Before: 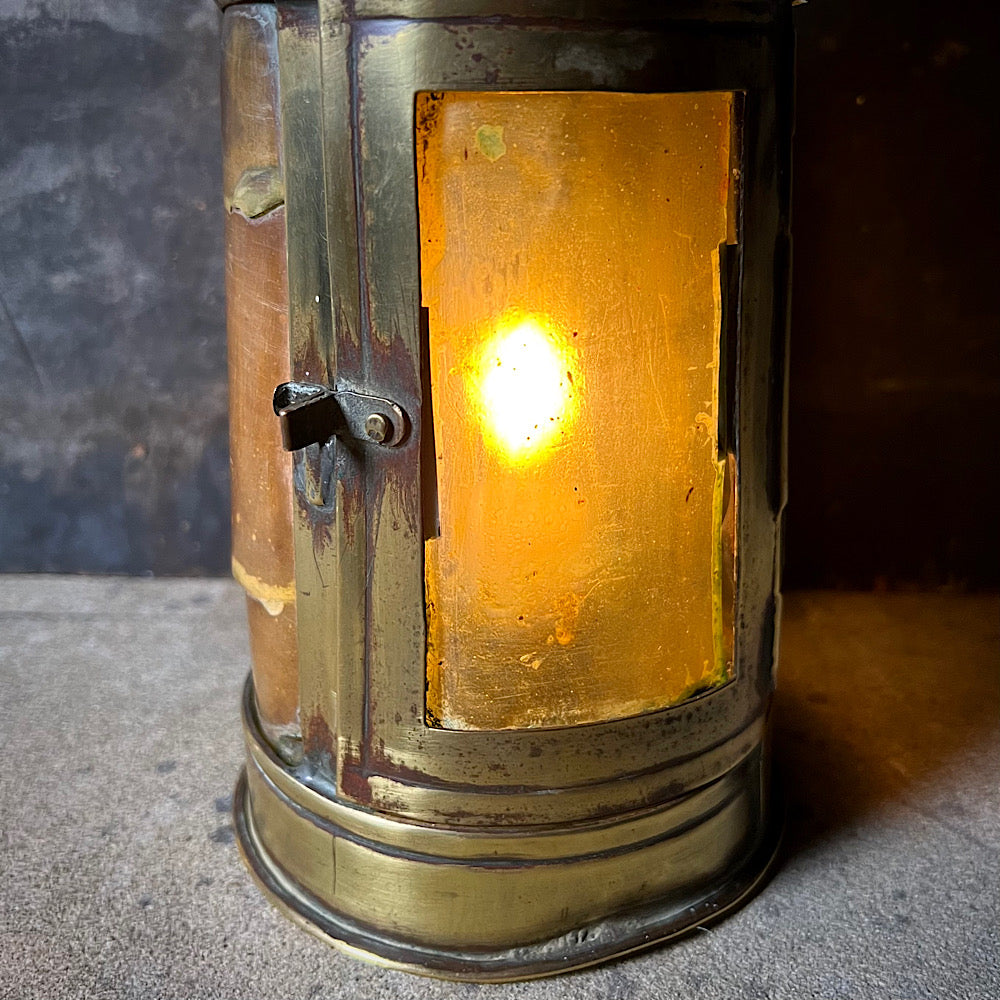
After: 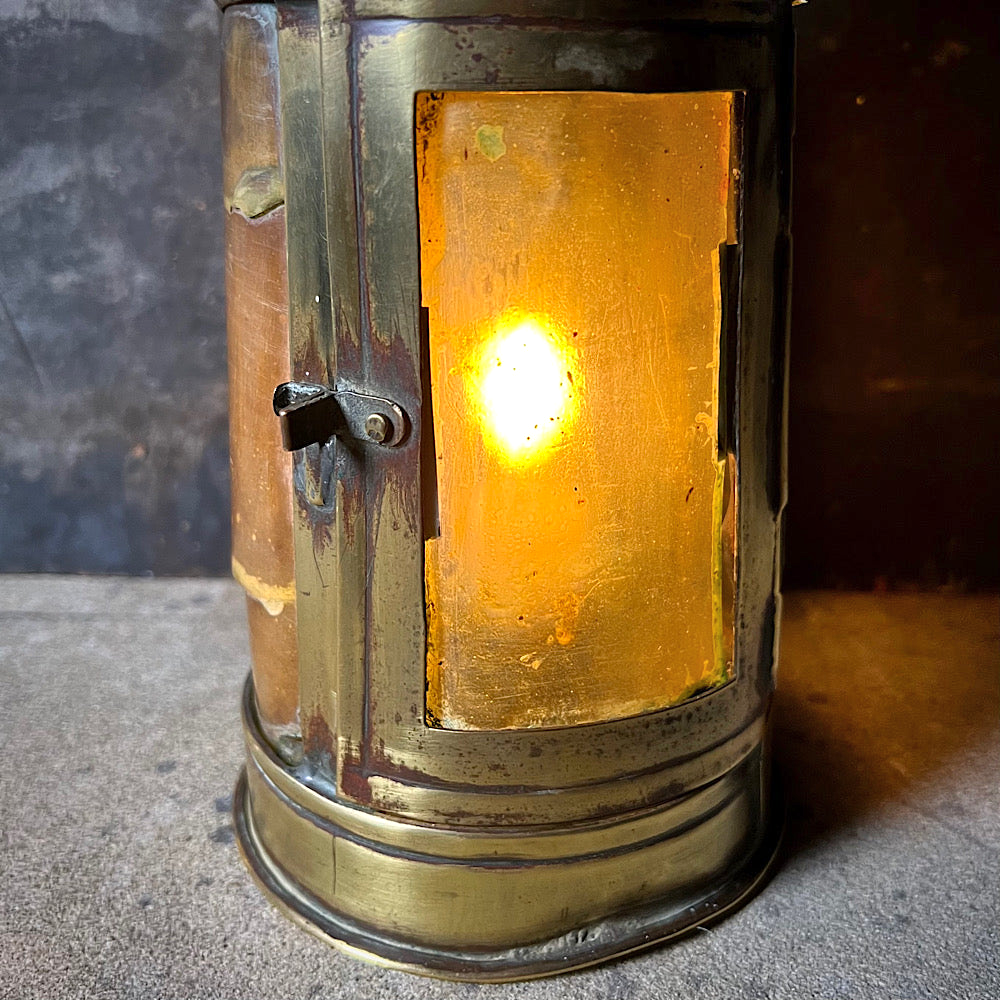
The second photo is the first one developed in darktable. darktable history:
shadows and highlights: soften with gaussian
exposure: exposure 0.127 EV, compensate highlight preservation false
